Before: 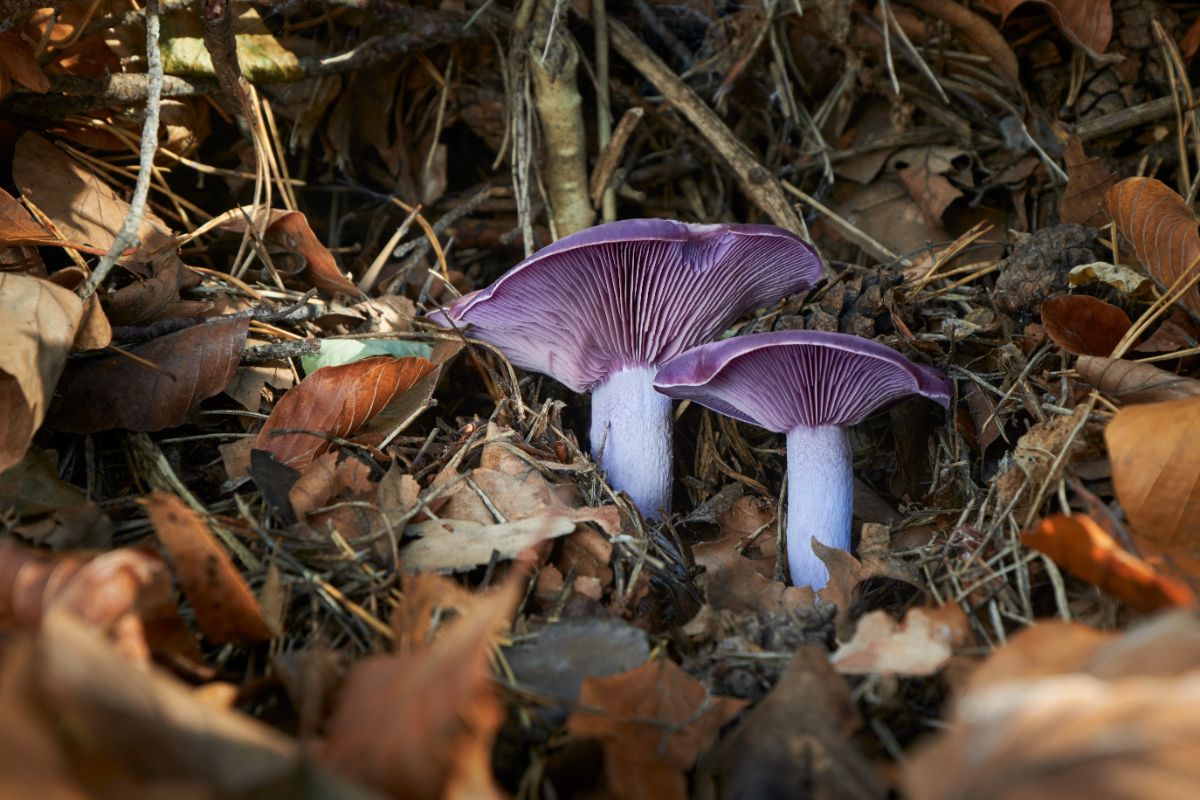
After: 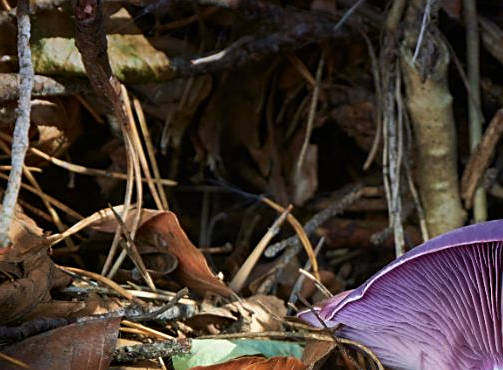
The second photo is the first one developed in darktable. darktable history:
graduated density: hue 238.83°, saturation 50%
velvia: on, module defaults
crop and rotate: left 10.817%, top 0.062%, right 47.194%, bottom 53.626%
sharpen: on, module defaults
